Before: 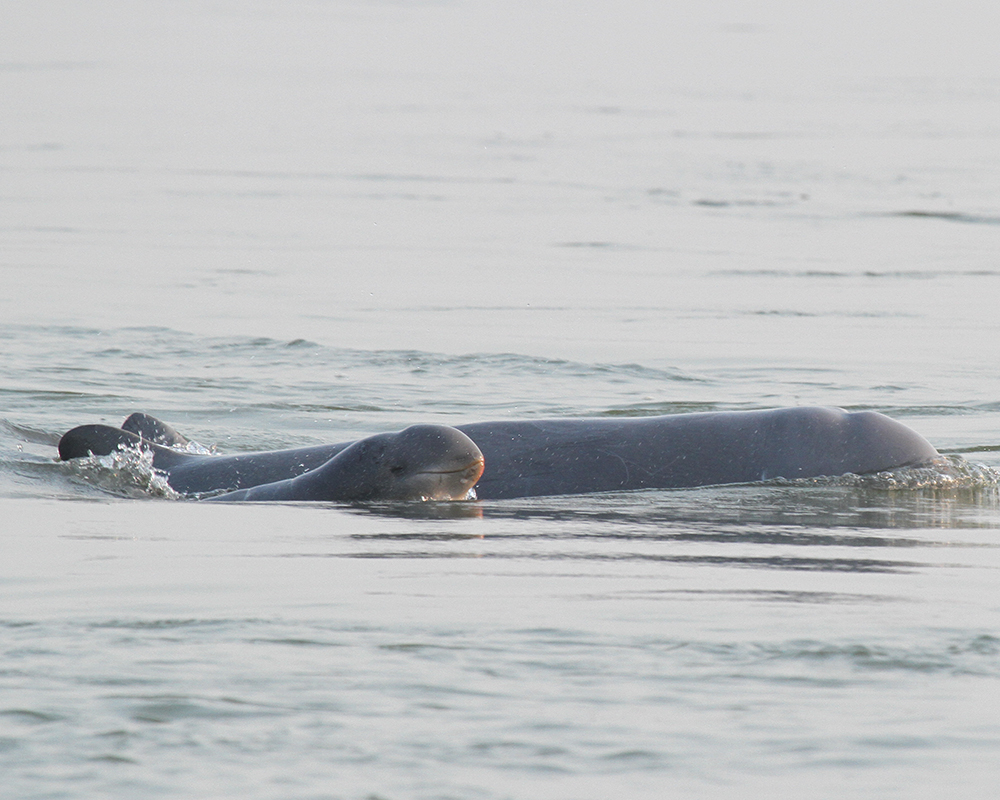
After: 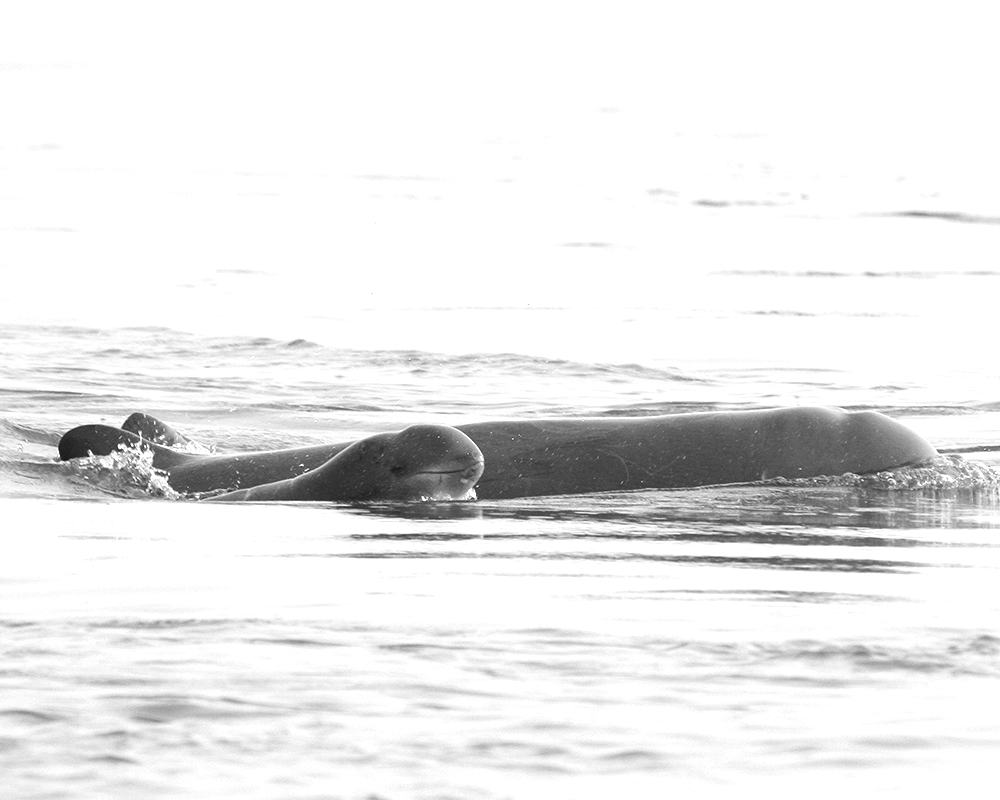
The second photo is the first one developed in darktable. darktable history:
tone equalizer: -8 EV -0.75 EV, -7 EV -0.7 EV, -6 EV -0.6 EV, -5 EV -0.4 EV, -3 EV 0.4 EV, -2 EV 0.6 EV, -1 EV 0.7 EV, +0 EV 0.75 EV, edges refinement/feathering 500, mask exposure compensation -1.57 EV, preserve details no
exposure: exposure 0.127 EV, compensate highlight preservation false
monochrome: a 16.06, b 15.48, size 1
